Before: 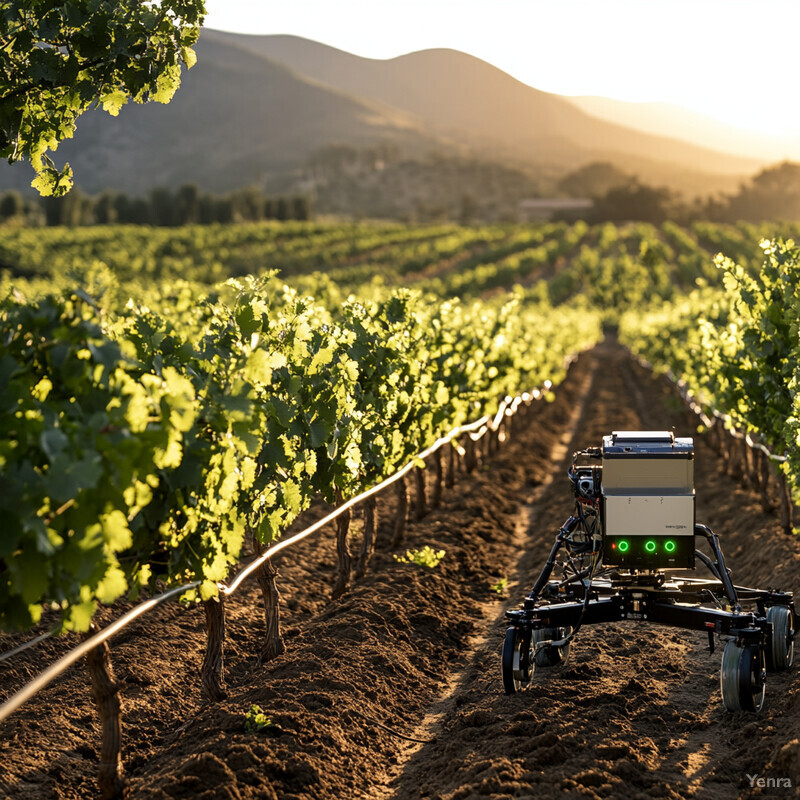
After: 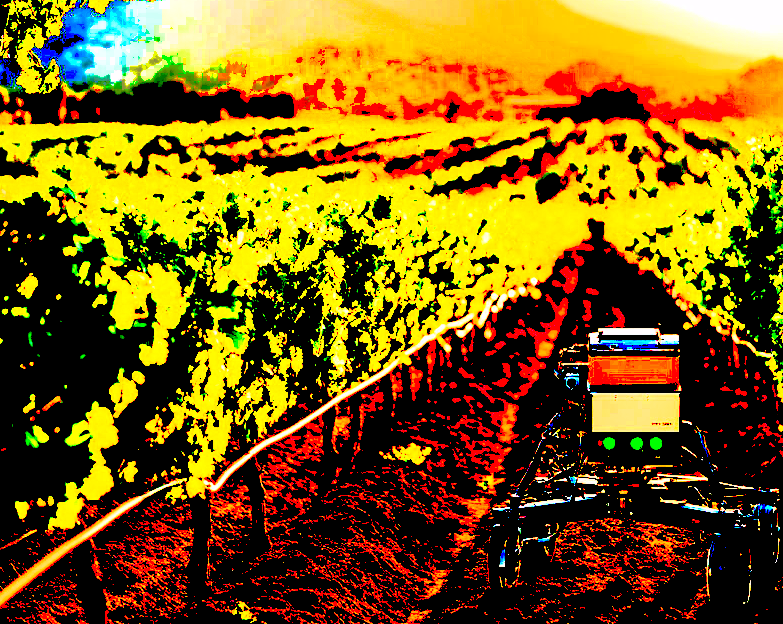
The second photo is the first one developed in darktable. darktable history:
shadows and highlights: on, module defaults
crop and rotate: left 1.807%, top 12.899%, right 0.216%, bottom 9.068%
exposure: black level correction 0.099, exposure 3.028 EV, compensate highlight preservation false
color correction: highlights a* 1.54, highlights b* -1.87, saturation 2.5
local contrast: mode bilateral grid, contrast 15, coarseness 36, detail 106%, midtone range 0.2
base curve: curves: ch0 [(0, 0) (0.826, 0.587) (1, 1)], preserve colors none
